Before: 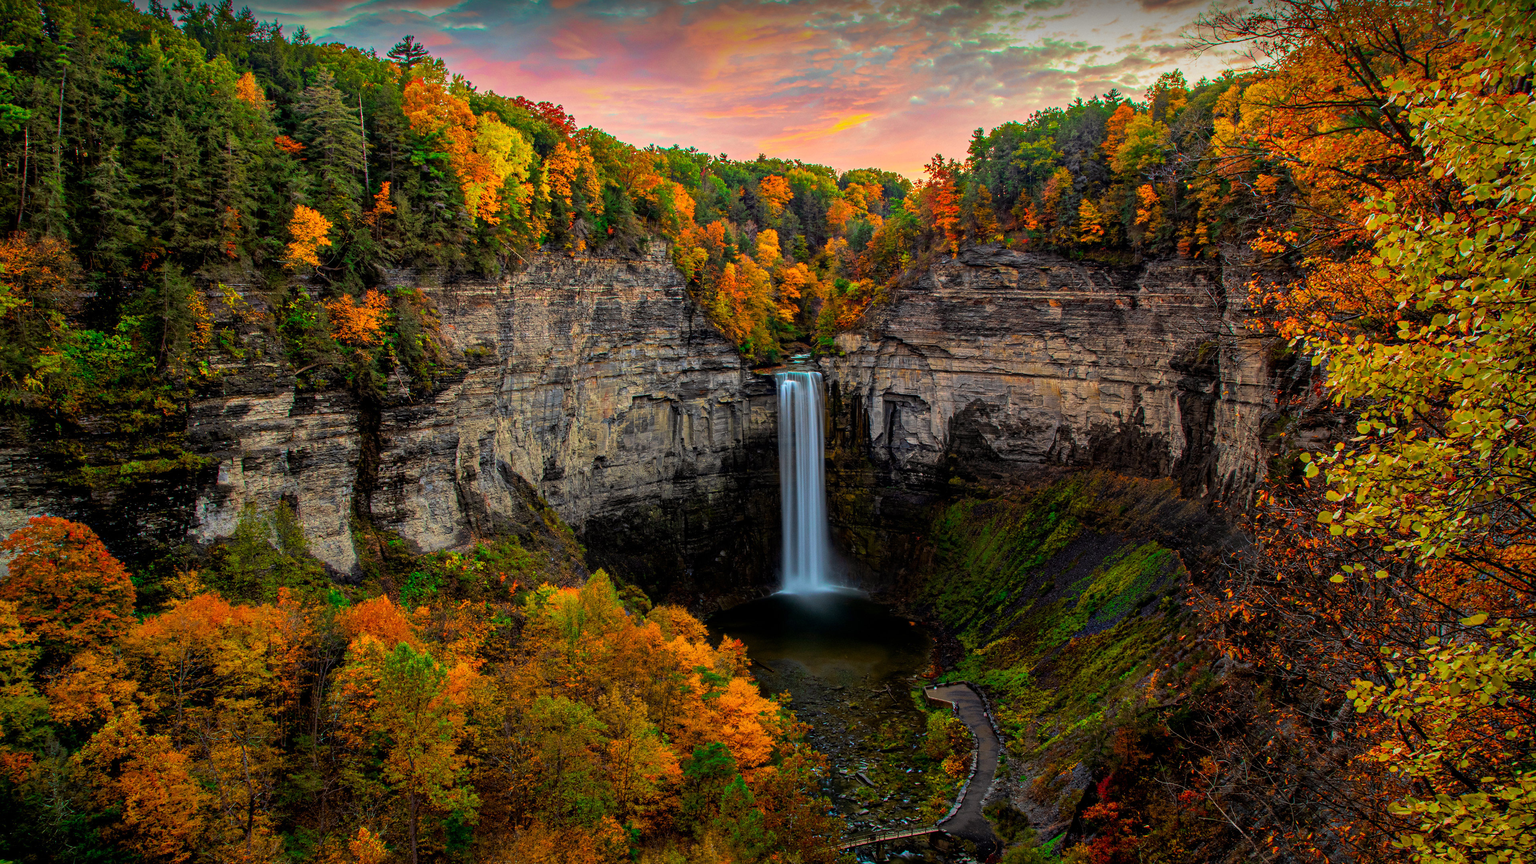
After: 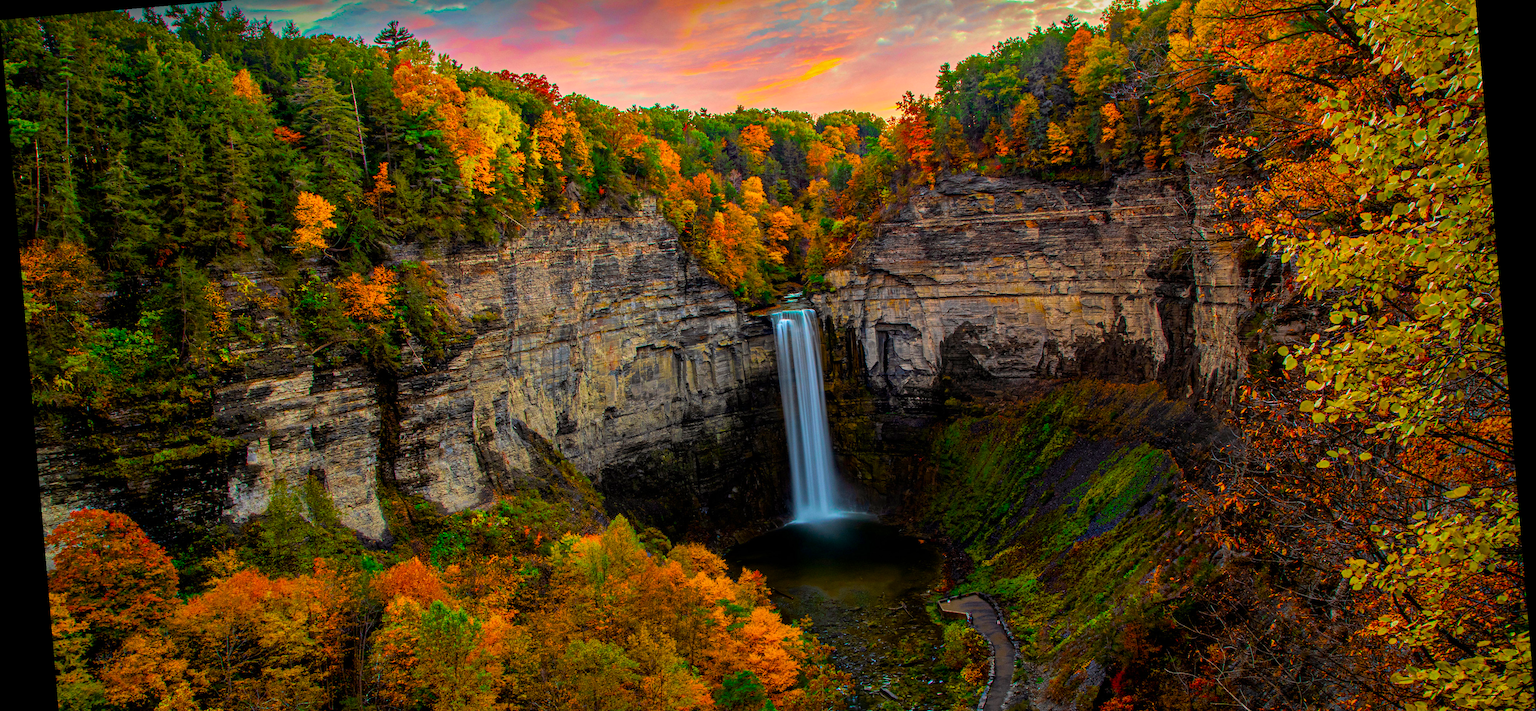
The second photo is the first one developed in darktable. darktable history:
color balance rgb: perceptual saturation grading › global saturation 20%, perceptual saturation grading › highlights 2.68%, perceptual saturation grading › shadows 50%
crop: top 11.038%, bottom 13.962%
rotate and perspective: rotation -4.86°, automatic cropping off
